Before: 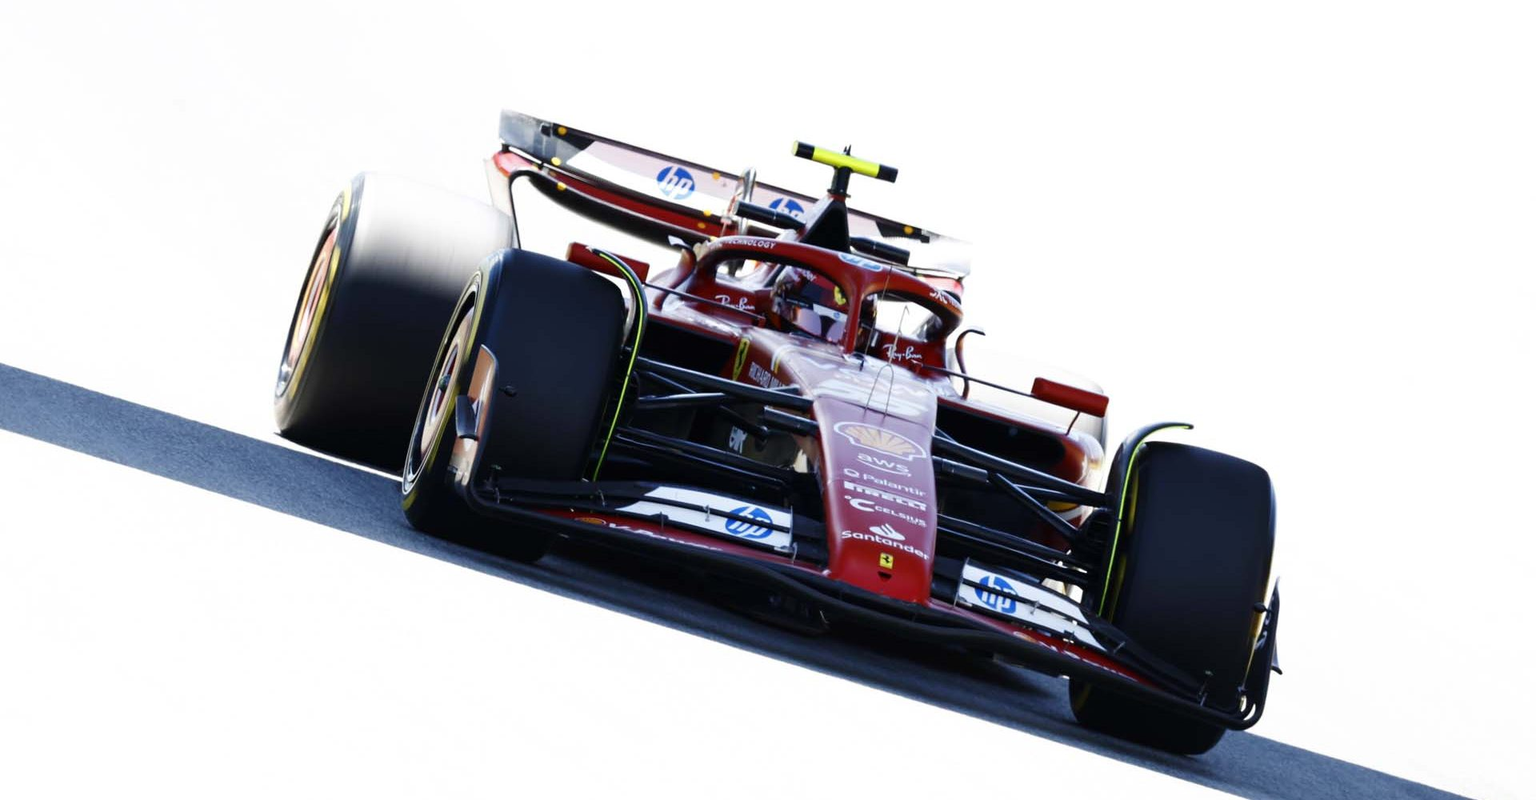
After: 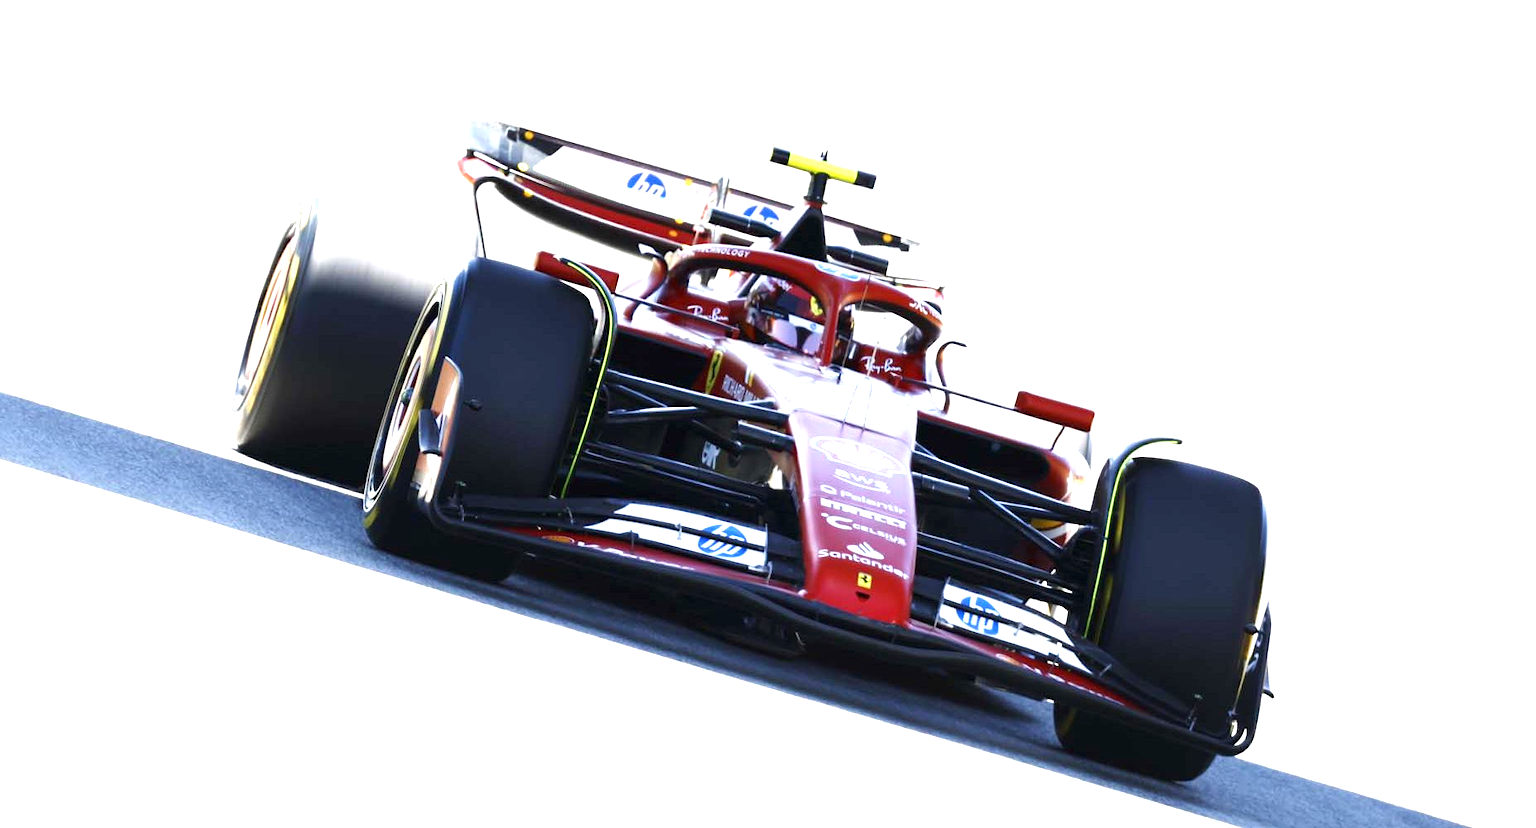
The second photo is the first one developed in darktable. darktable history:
crop and rotate: left 3.353%
exposure: black level correction 0, exposure 1.107 EV, compensate highlight preservation false
